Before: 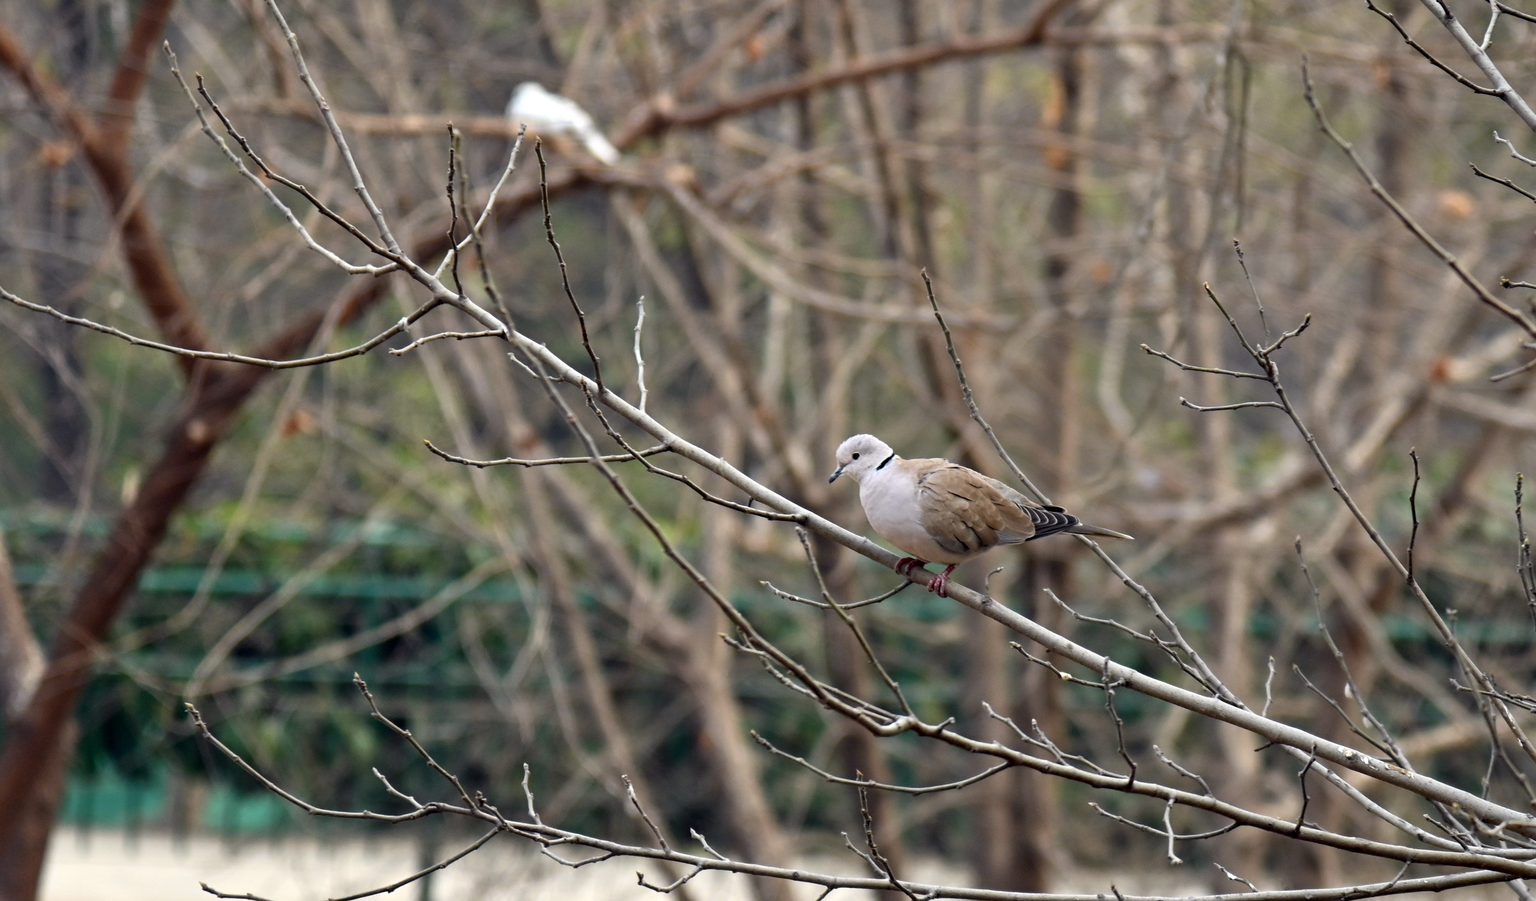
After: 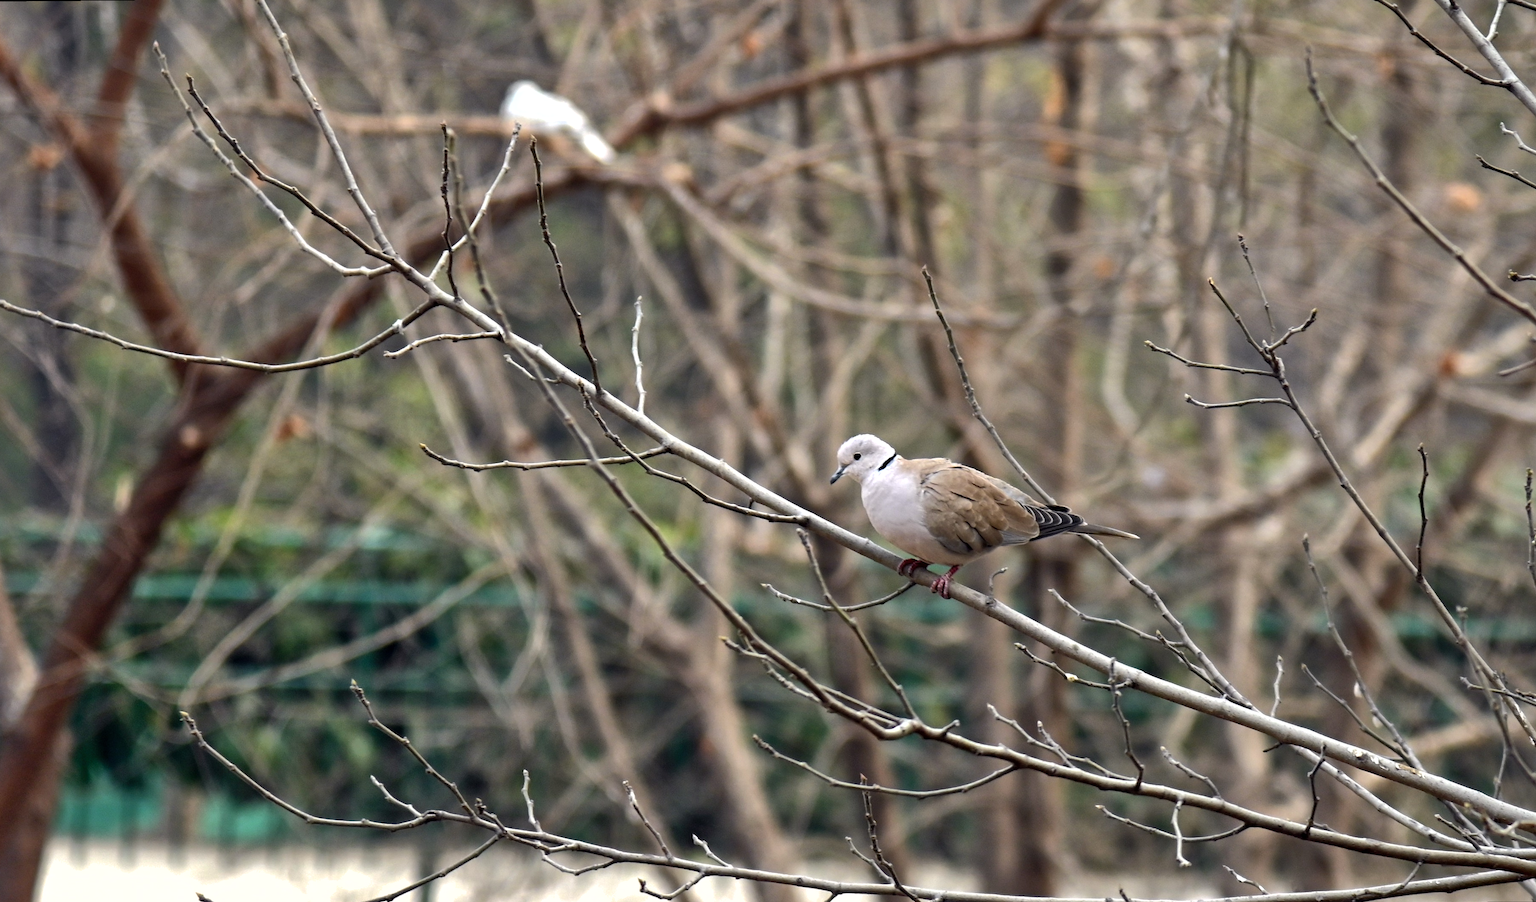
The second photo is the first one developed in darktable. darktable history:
tone equalizer: -8 EV -0.417 EV, -7 EV -0.389 EV, -6 EV -0.333 EV, -5 EV -0.222 EV, -3 EV 0.222 EV, -2 EV 0.333 EV, -1 EV 0.389 EV, +0 EV 0.417 EV, edges refinement/feathering 500, mask exposure compensation -1.57 EV, preserve details no
shadows and highlights: on, module defaults
rotate and perspective: rotation -0.45°, automatic cropping original format, crop left 0.008, crop right 0.992, crop top 0.012, crop bottom 0.988
